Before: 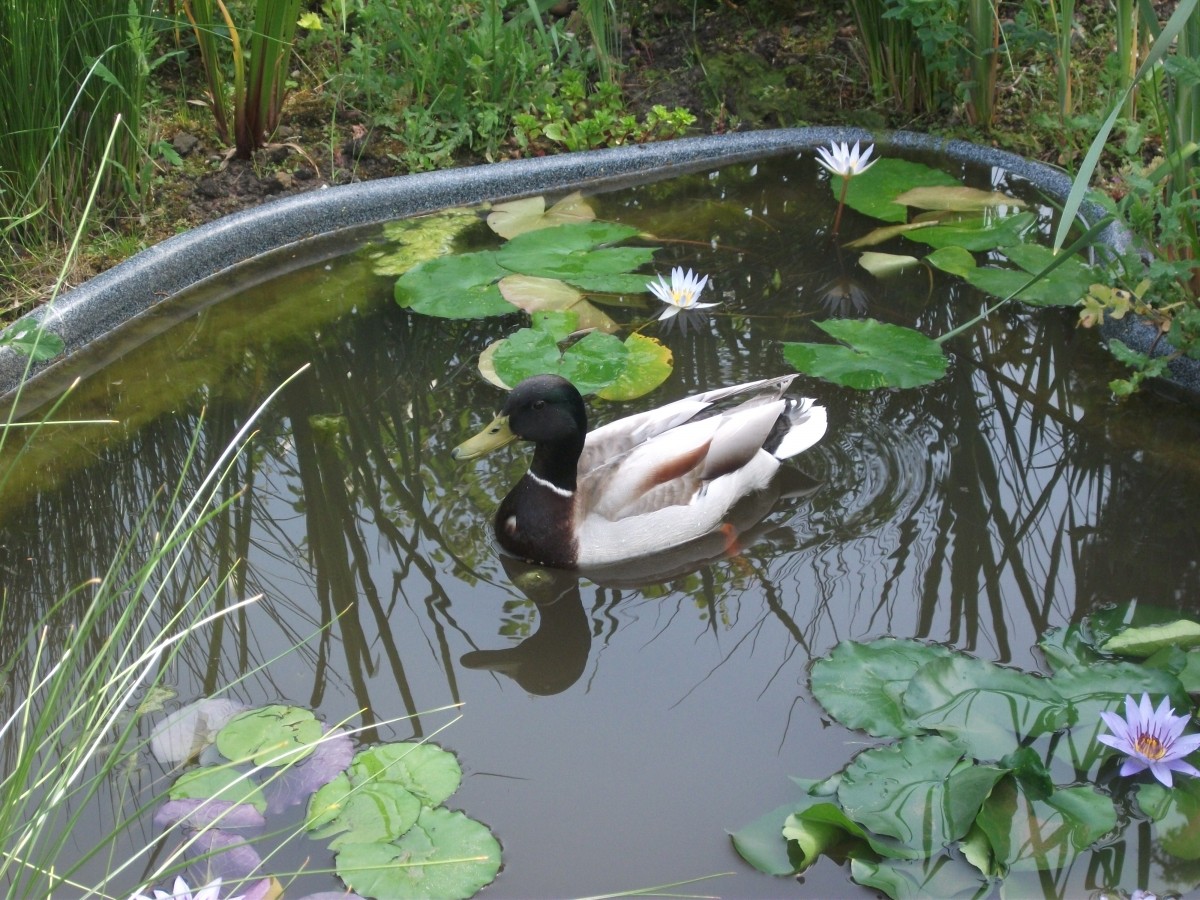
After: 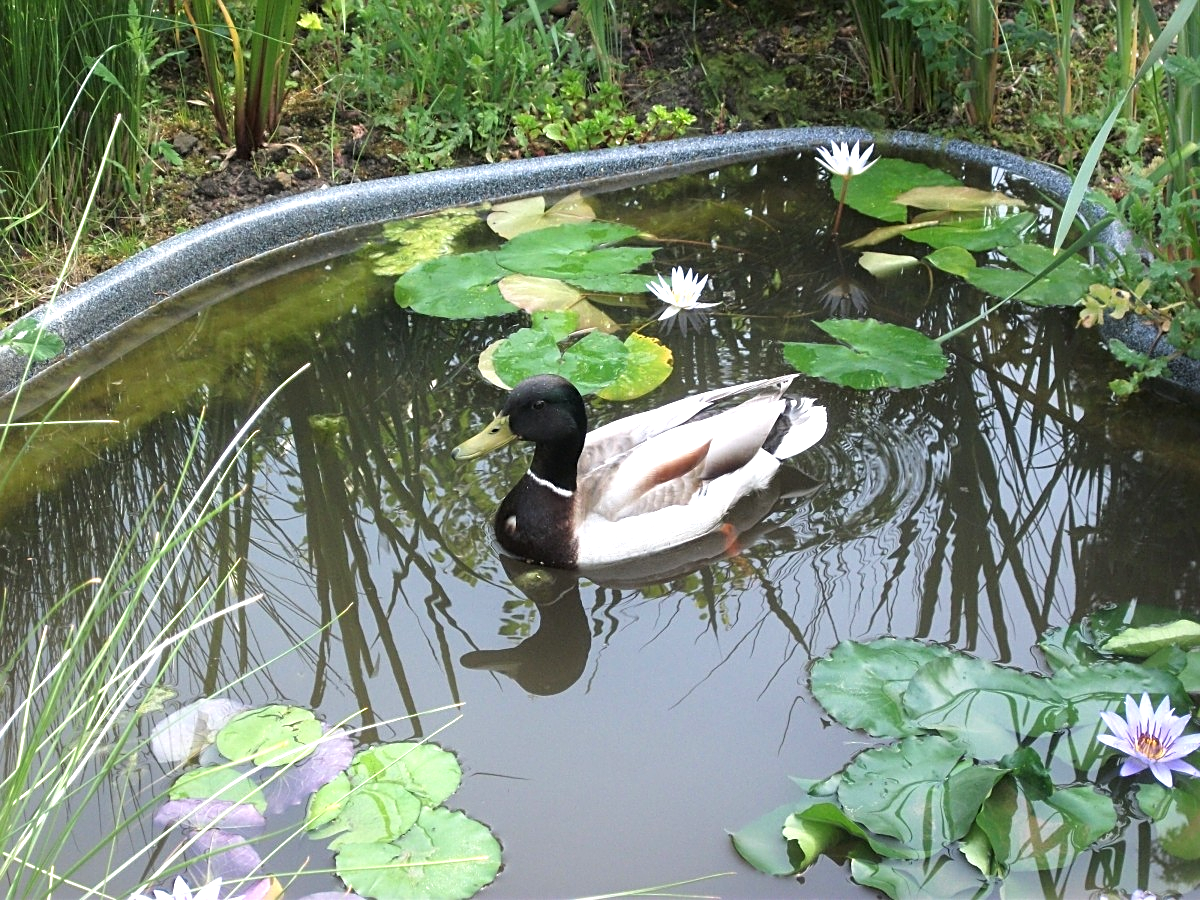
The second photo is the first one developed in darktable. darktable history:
tone equalizer: -8 EV -0.754 EV, -7 EV -0.731 EV, -6 EV -0.616 EV, -5 EV -0.421 EV, -3 EV 0.392 EV, -2 EV 0.6 EV, -1 EV 0.694 EV, +0 EV 0.748 EV
sharpen: on, module defaults
